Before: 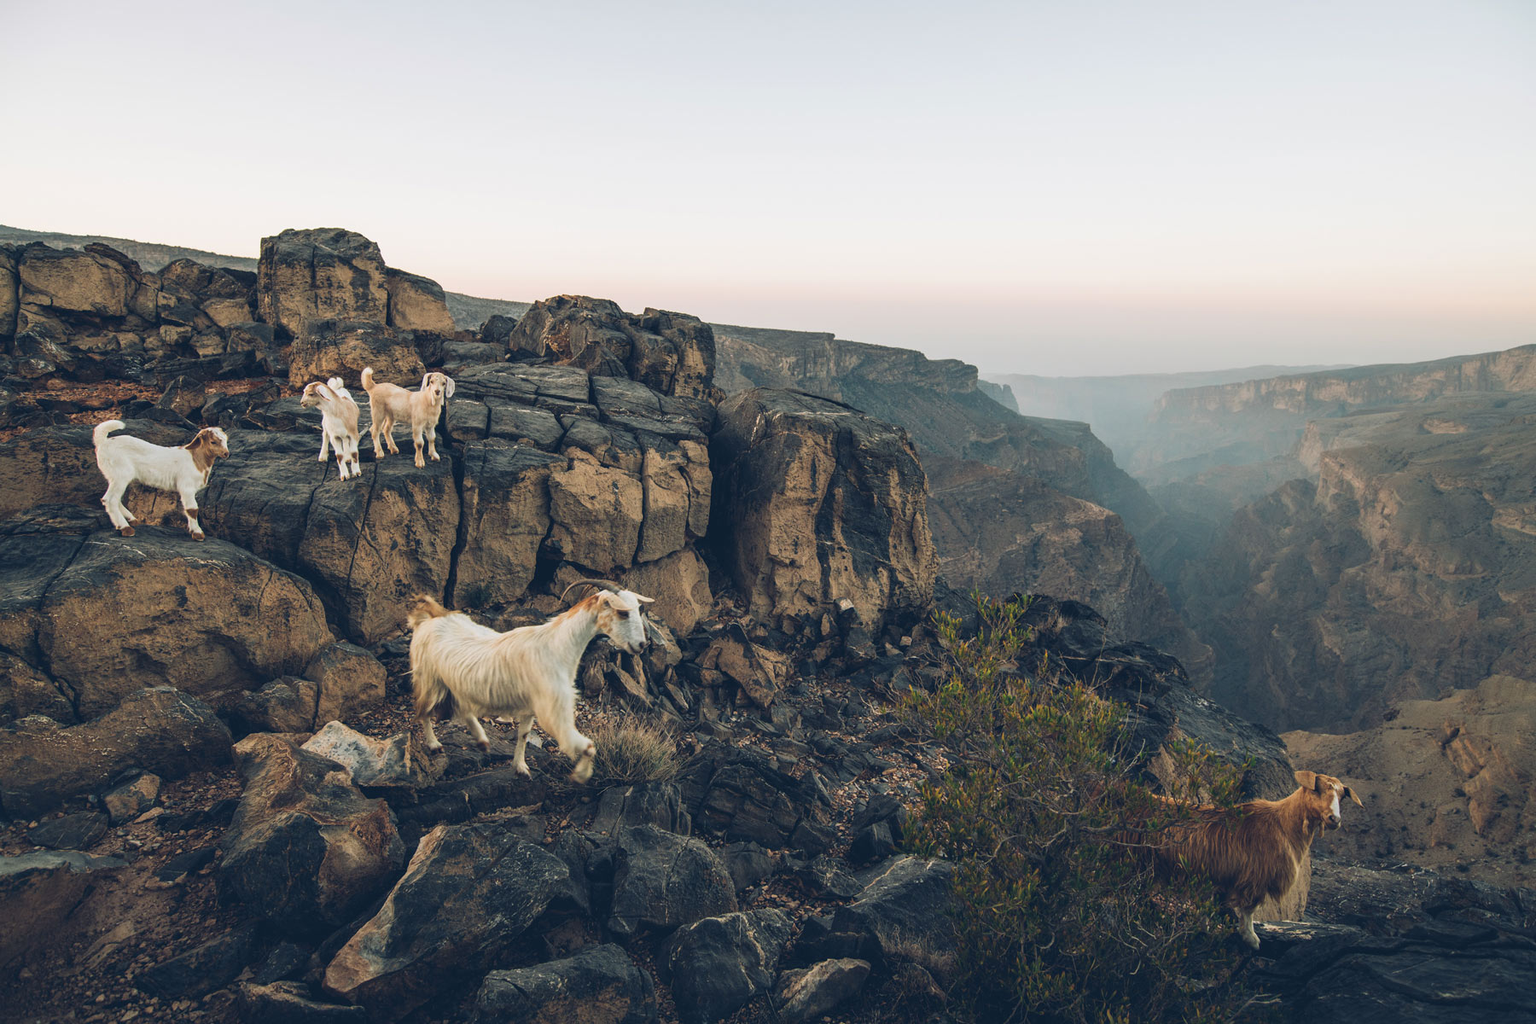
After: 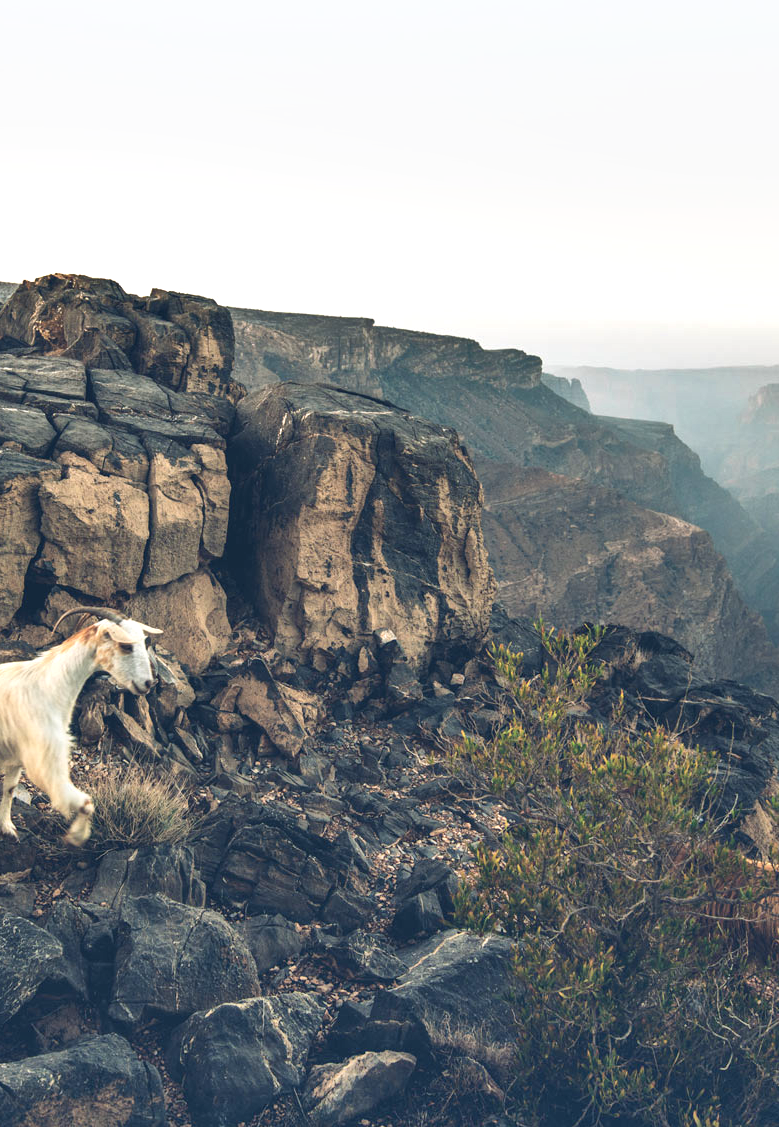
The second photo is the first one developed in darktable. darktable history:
crop: left 33.574%, top 6.045%, right 23.134%
exposure: exposure 0.607 EV, compensate highlight preservation false
color zones: curves: ch0 [(0, 0.558) (0.143, 0.559) (0.286, 0.529) (0.429, 0.505) (0.571, 0.5) (0.714, 0.5) (0.857, 0.5) (1, 0.558)]; ch1 [(0, 0.469) (0.01, 0.469) (0.12, 0.446) (0.248, 0.469) (0.5, 0.5) (0.748, 0.5) (0.99, 0.469) (1, 0.469)]
shadows and highlights: white point adjustment 0.853, soften with gaussian
